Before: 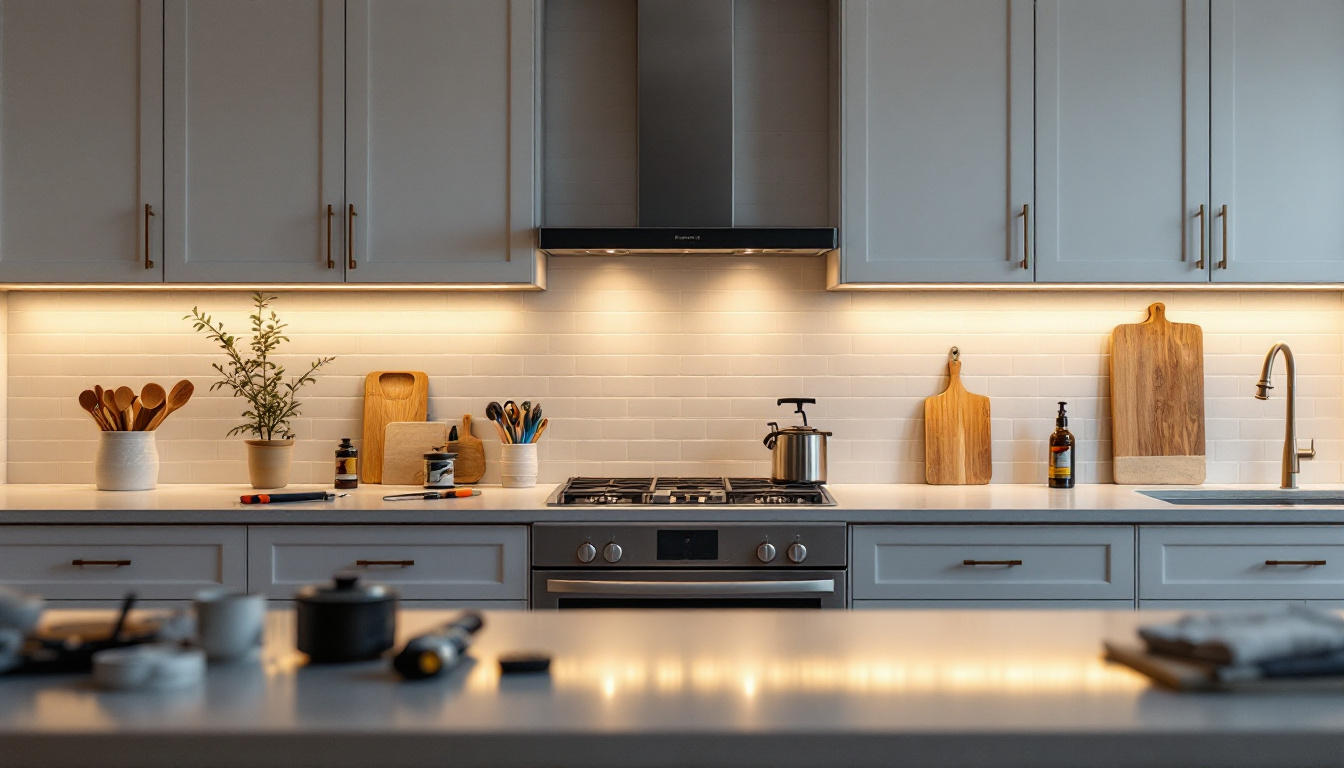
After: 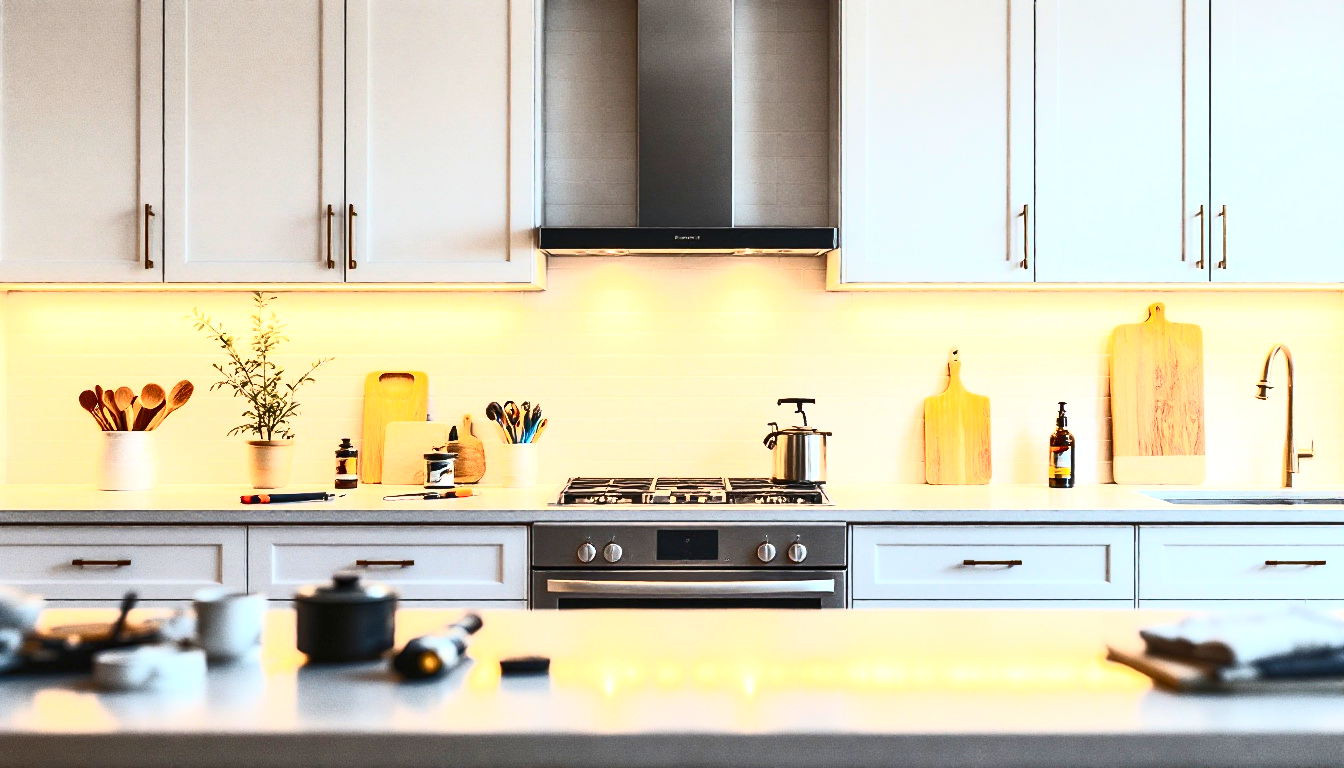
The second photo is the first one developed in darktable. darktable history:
contrast brightness saturation: contrast 0.637, brightness 0.36, saturation 0.143
exposure: black level correction 0, exposure 1.2 EV, compensate highlight preservation false
shadows and highlights: shadows 37.67, highlights -27.68, soften with gaussian
